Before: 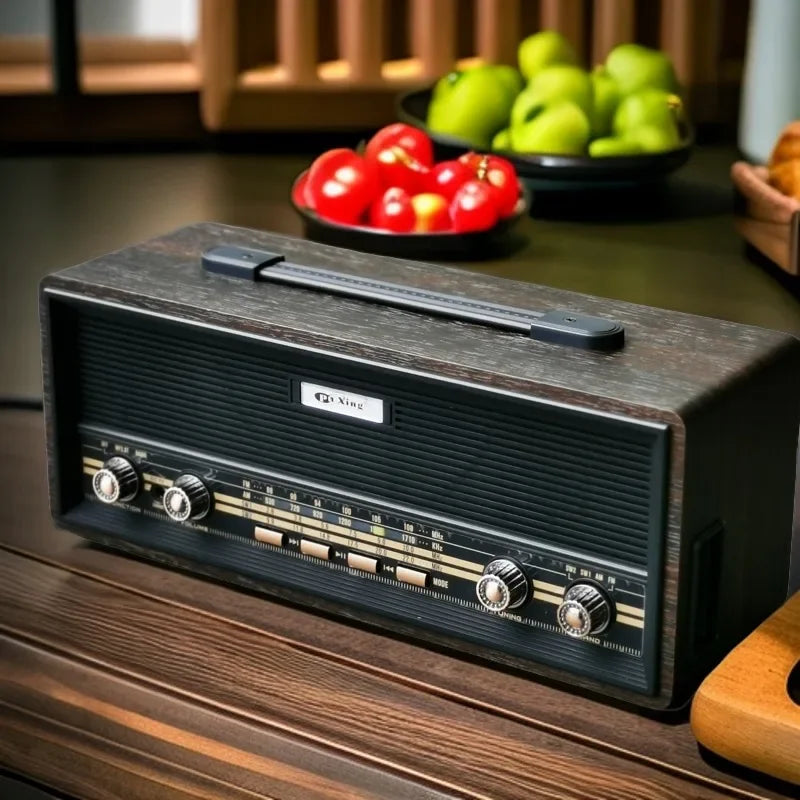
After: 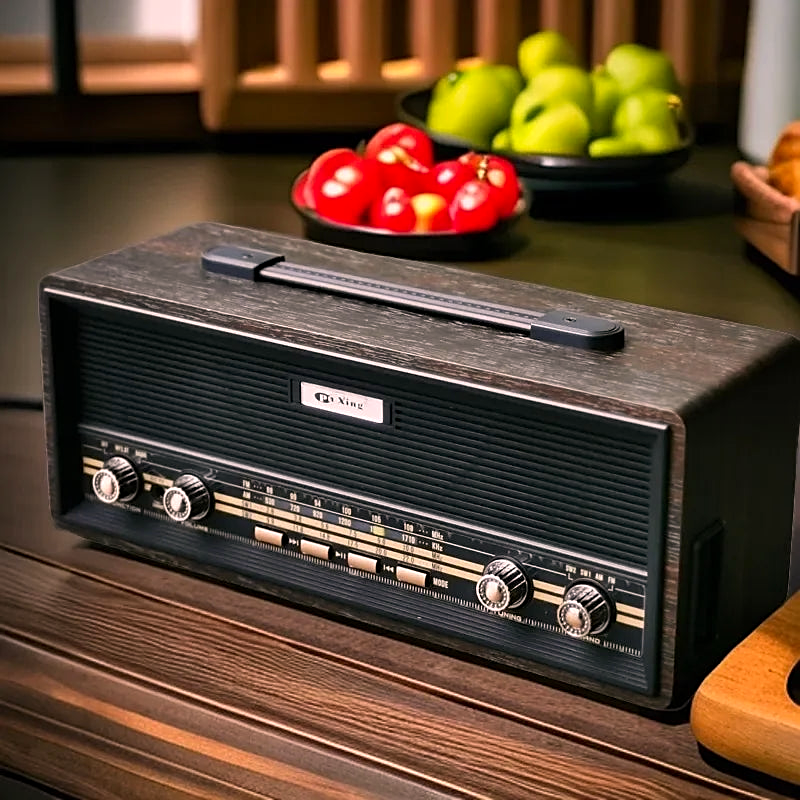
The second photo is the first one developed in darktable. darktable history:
sharpen: on, module defaults
color correction: highlights a* 12.23, highlights b* 5.41
